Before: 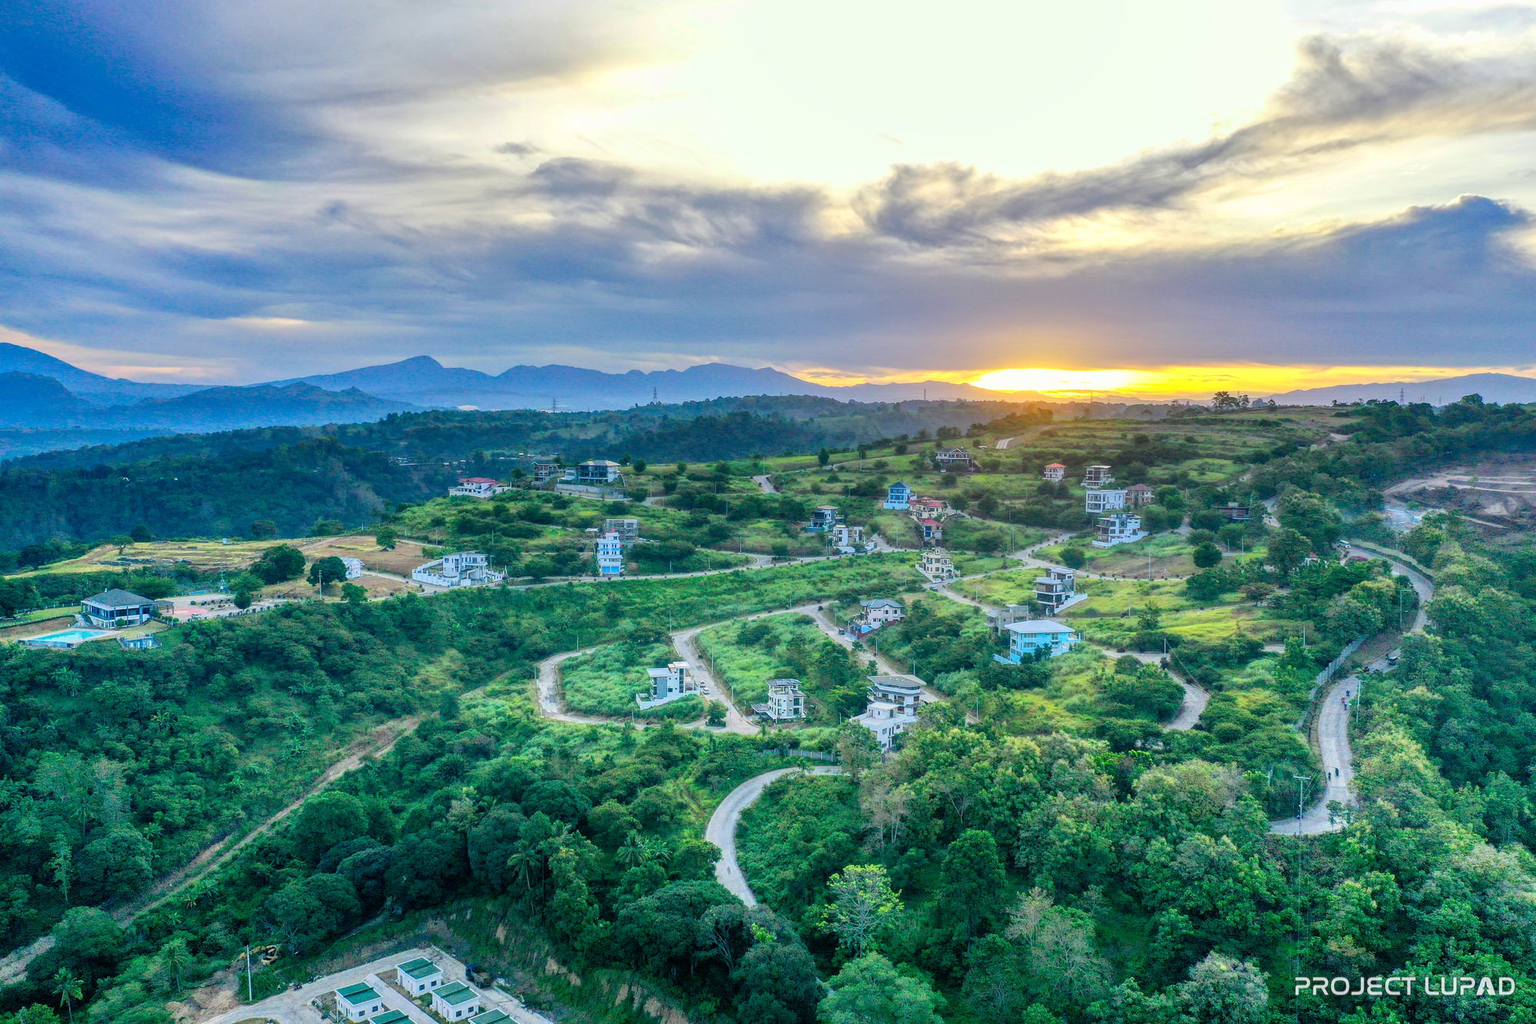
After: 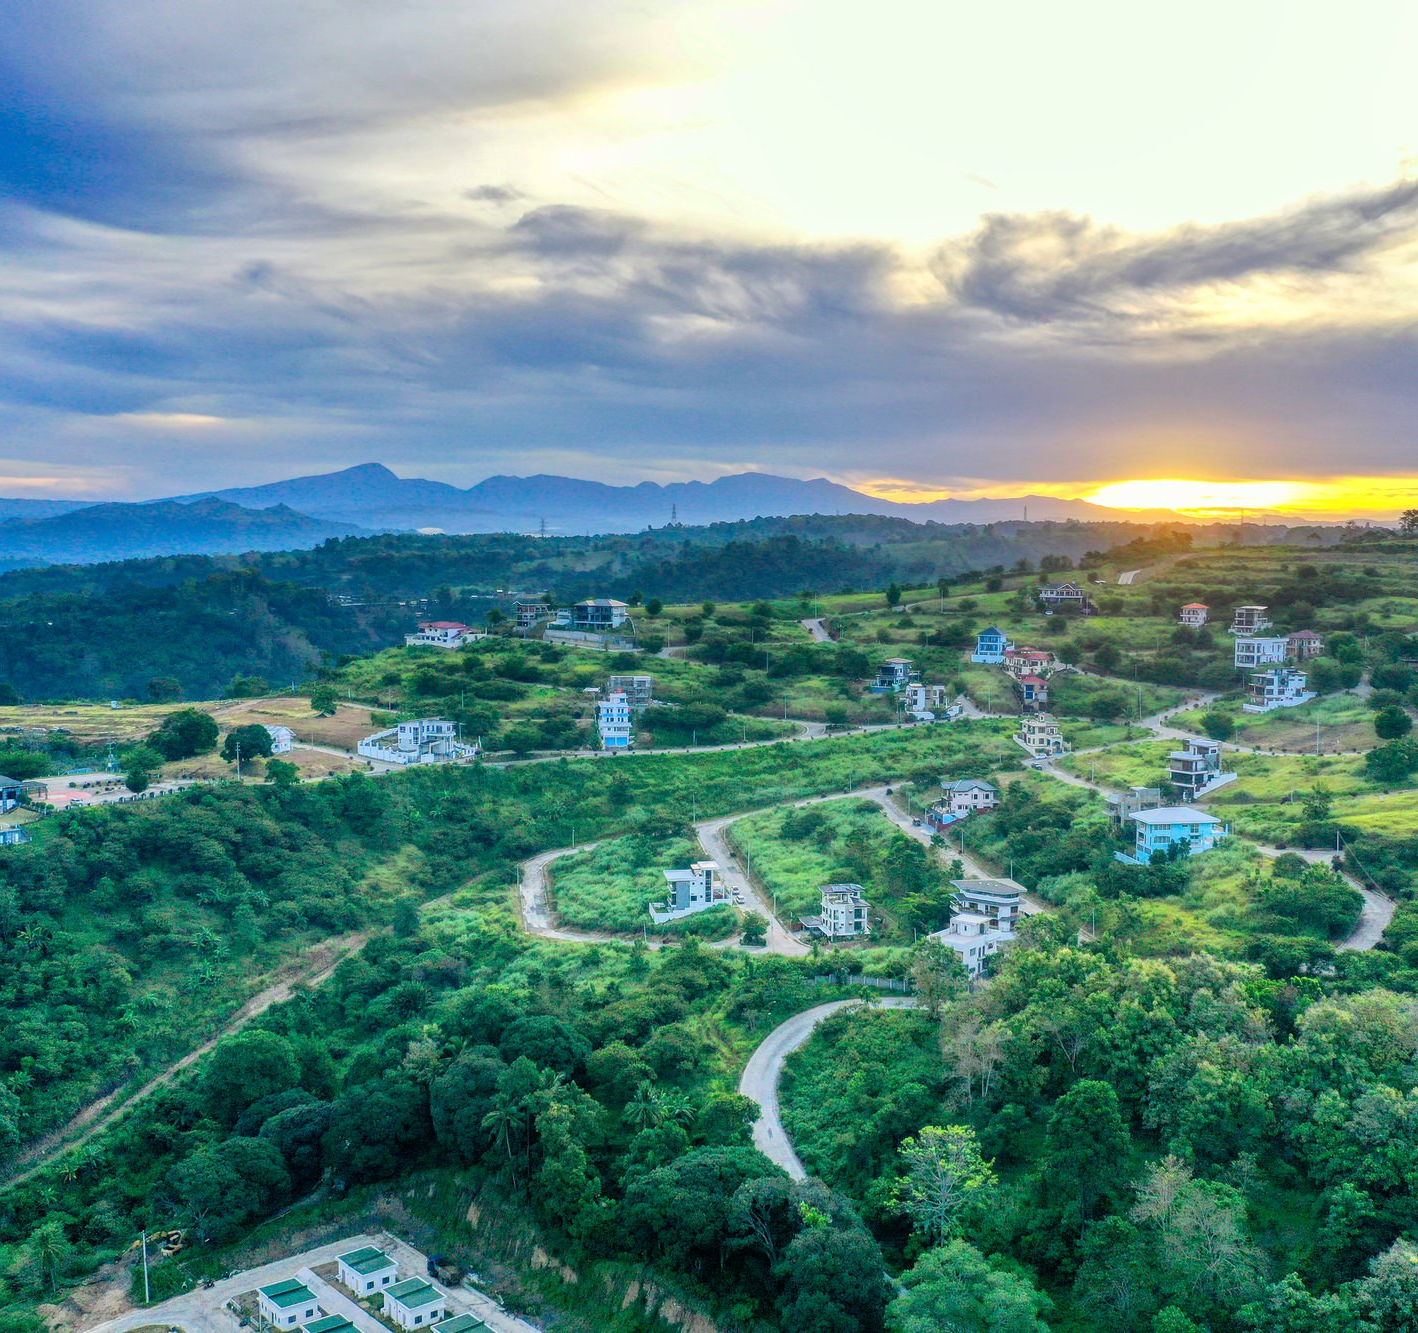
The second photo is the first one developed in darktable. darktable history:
crop and rotate: left 8.962%, right 20.116%
